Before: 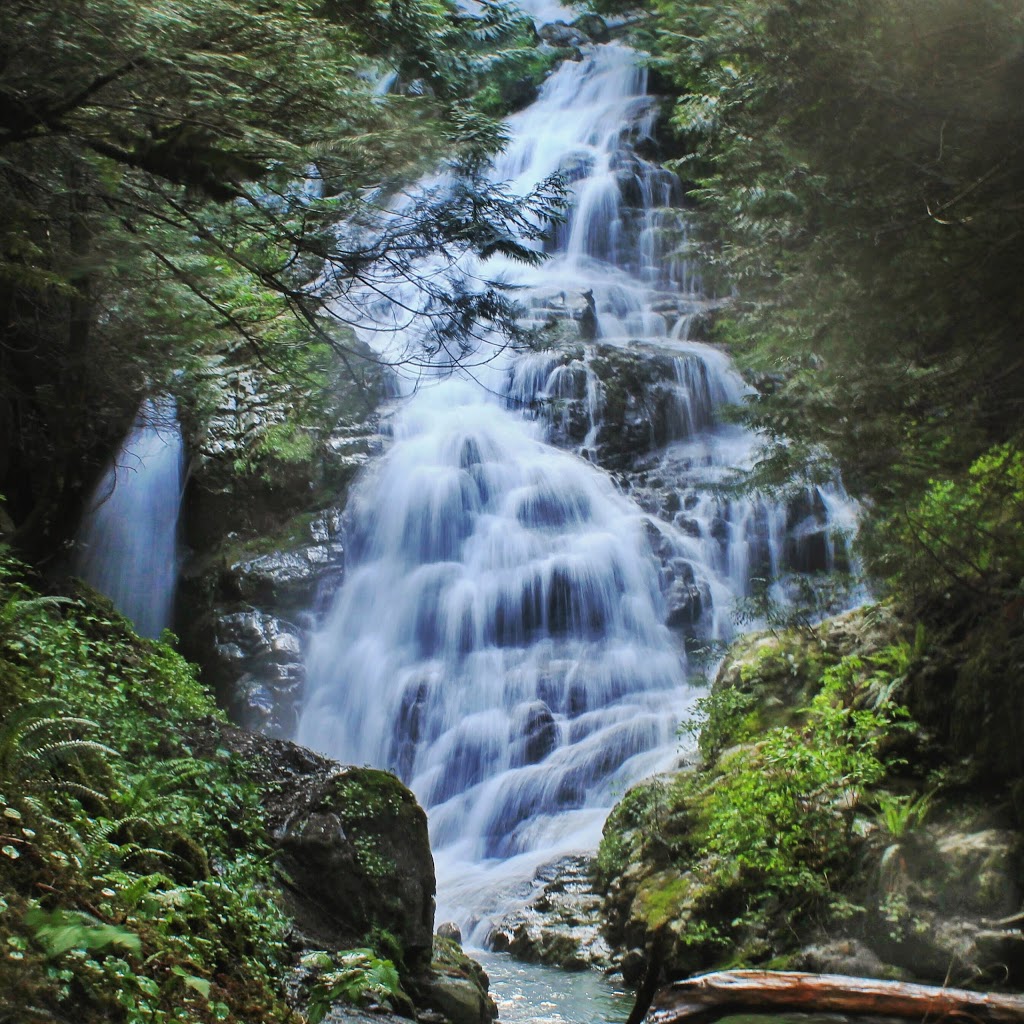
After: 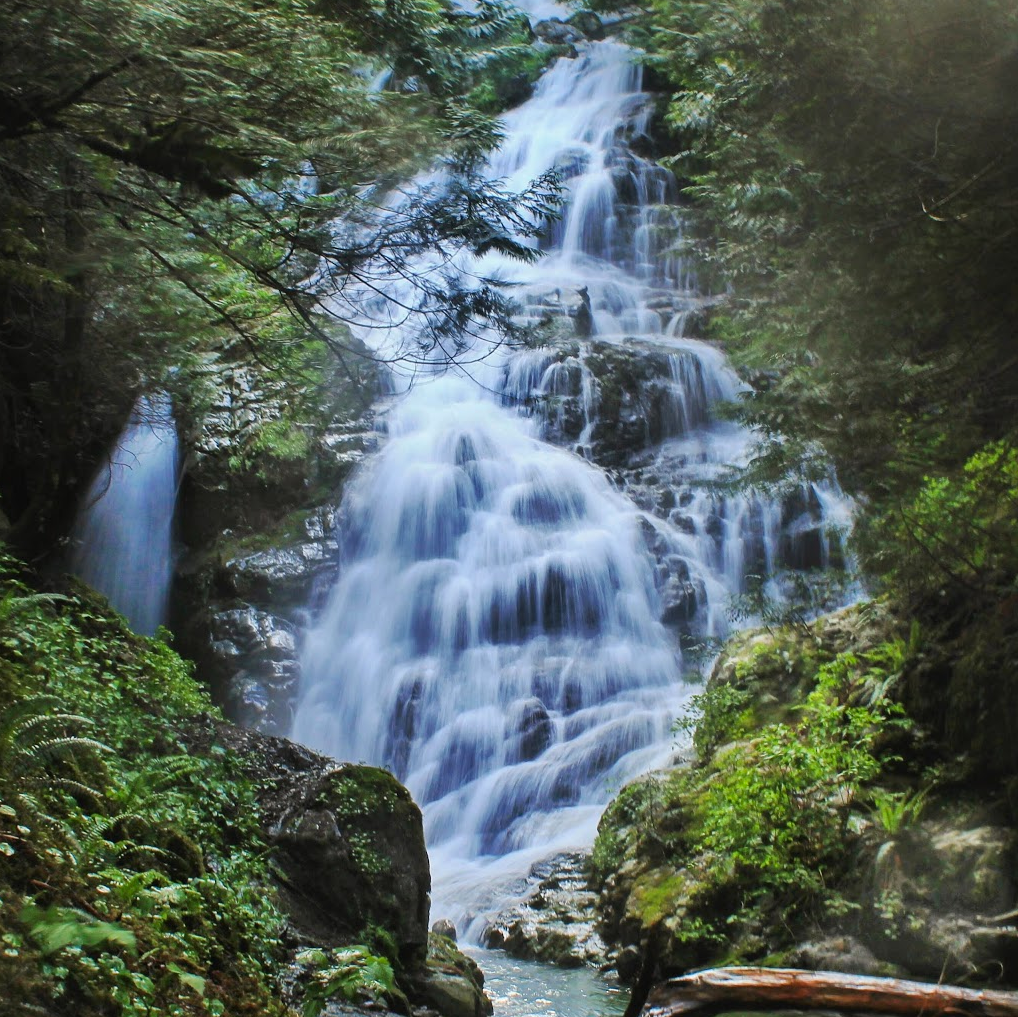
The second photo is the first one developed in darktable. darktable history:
crop and rotate: left 0.517%, top 0.304%, bottom 0.321%
color balance rgb: perceptual saturation grading › global saturation 0.622%, global vibrance 15.728%, saturation formula JzAzBz (2021)
